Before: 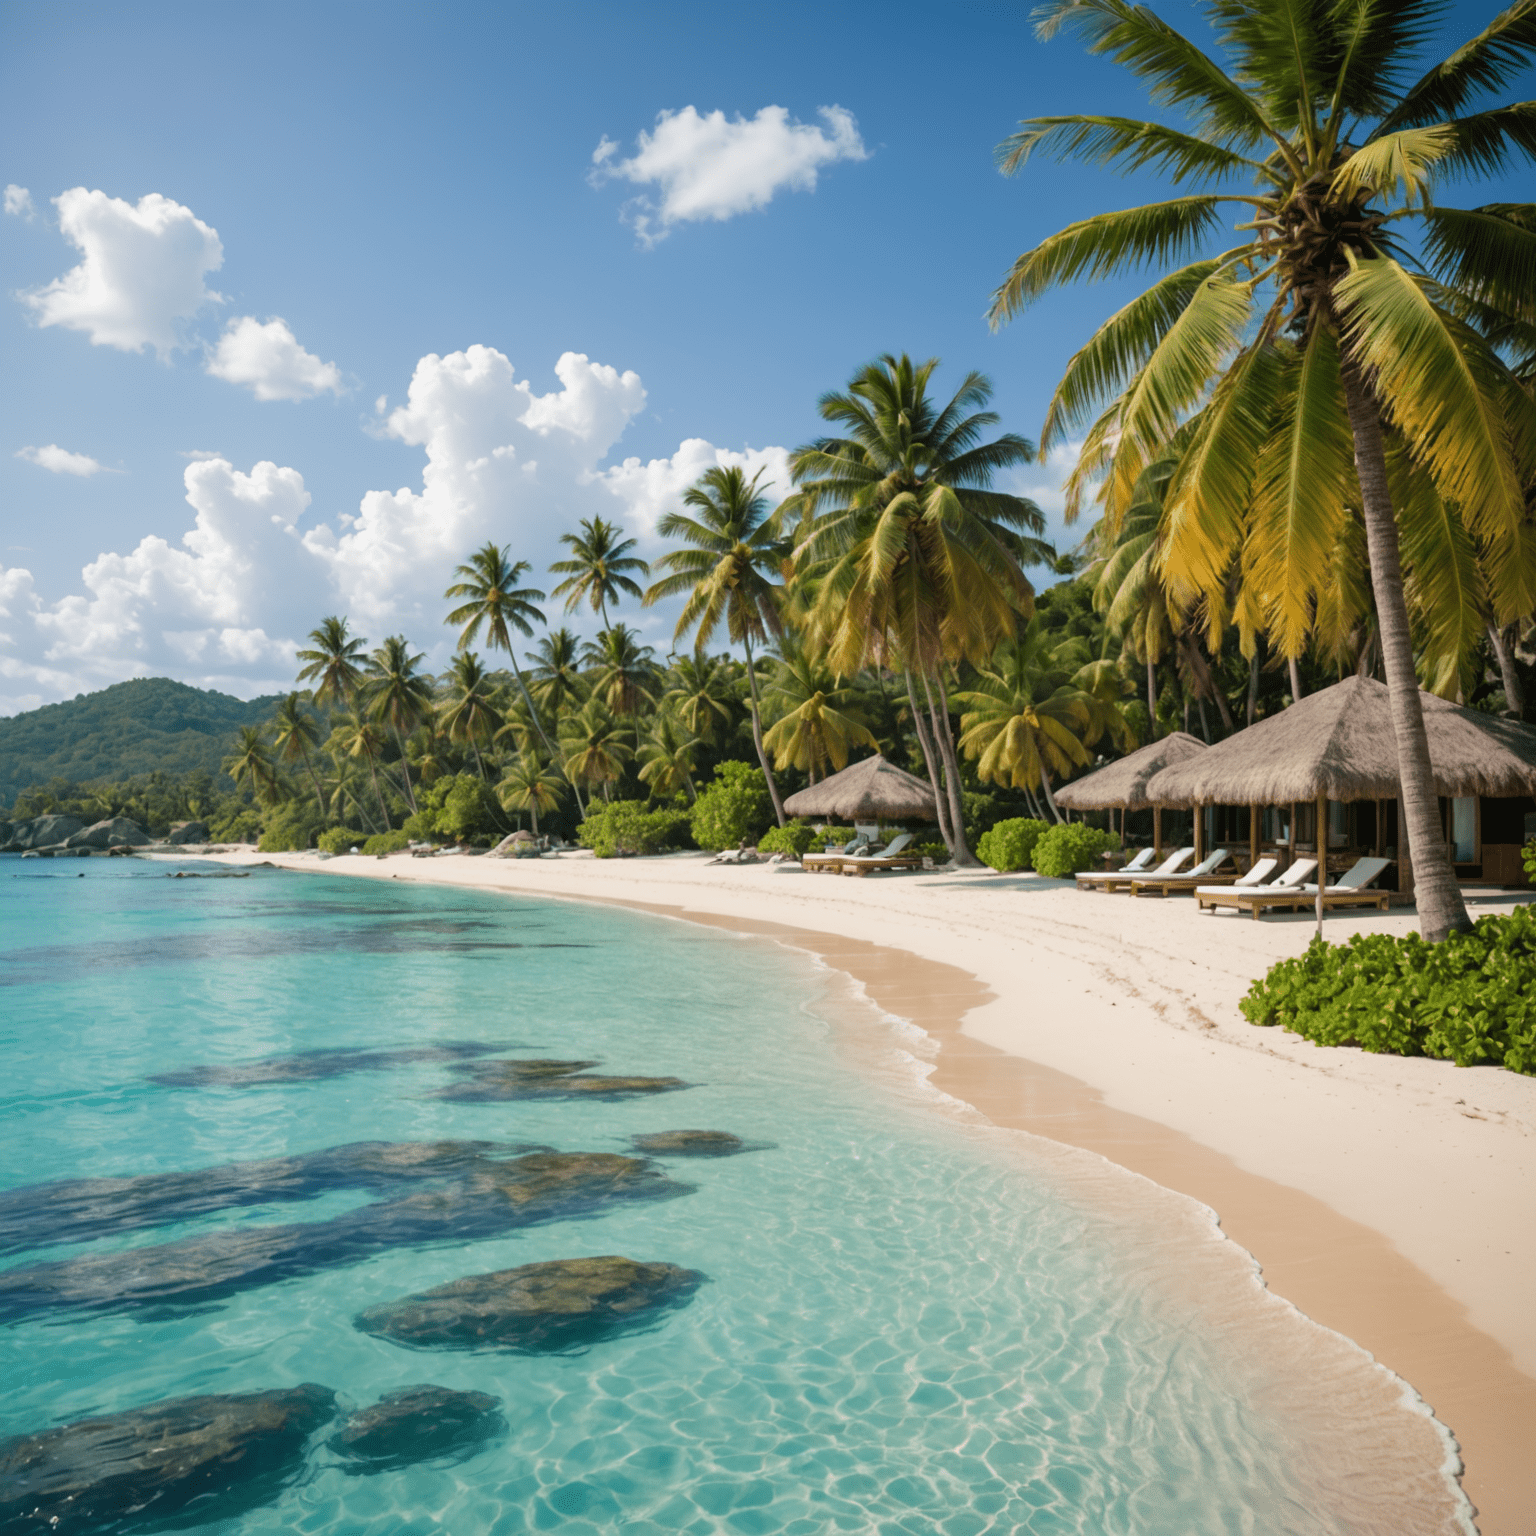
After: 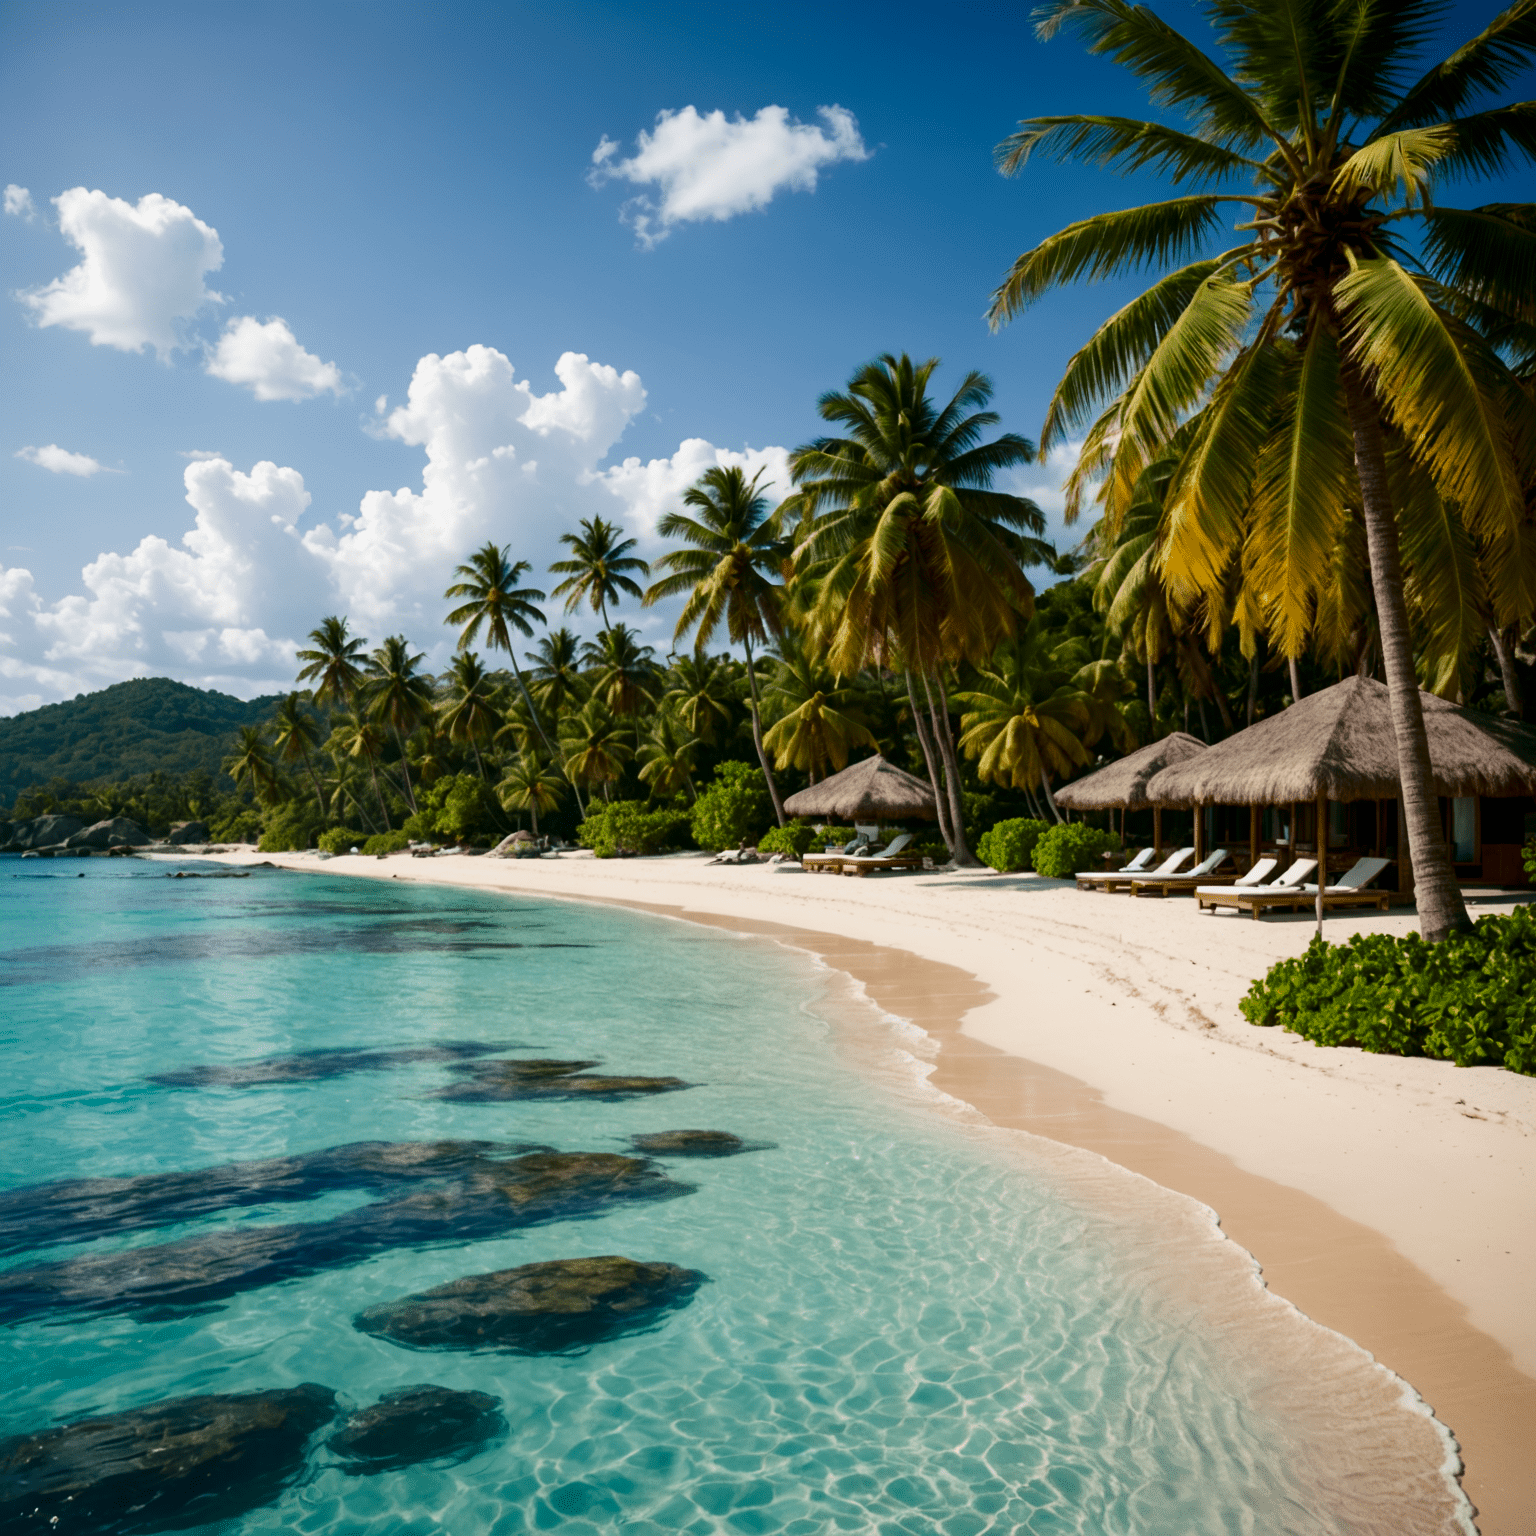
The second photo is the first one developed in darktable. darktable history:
contrast brightness saturation: contrast 0.186, brightness -0.226, saturation 0.119
